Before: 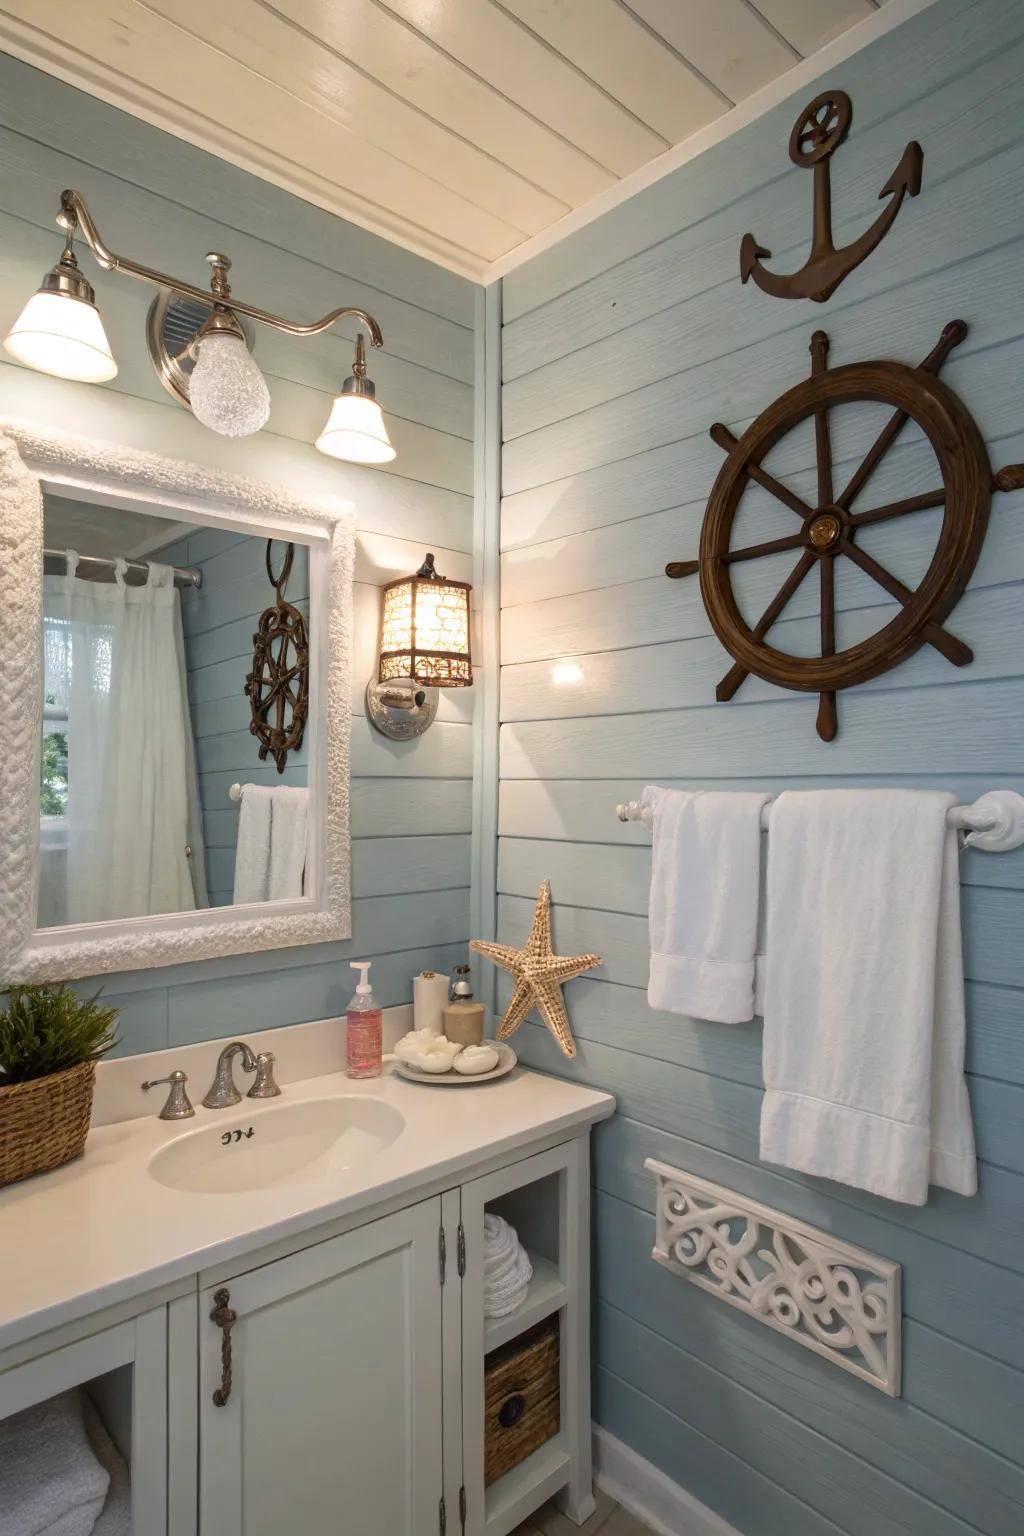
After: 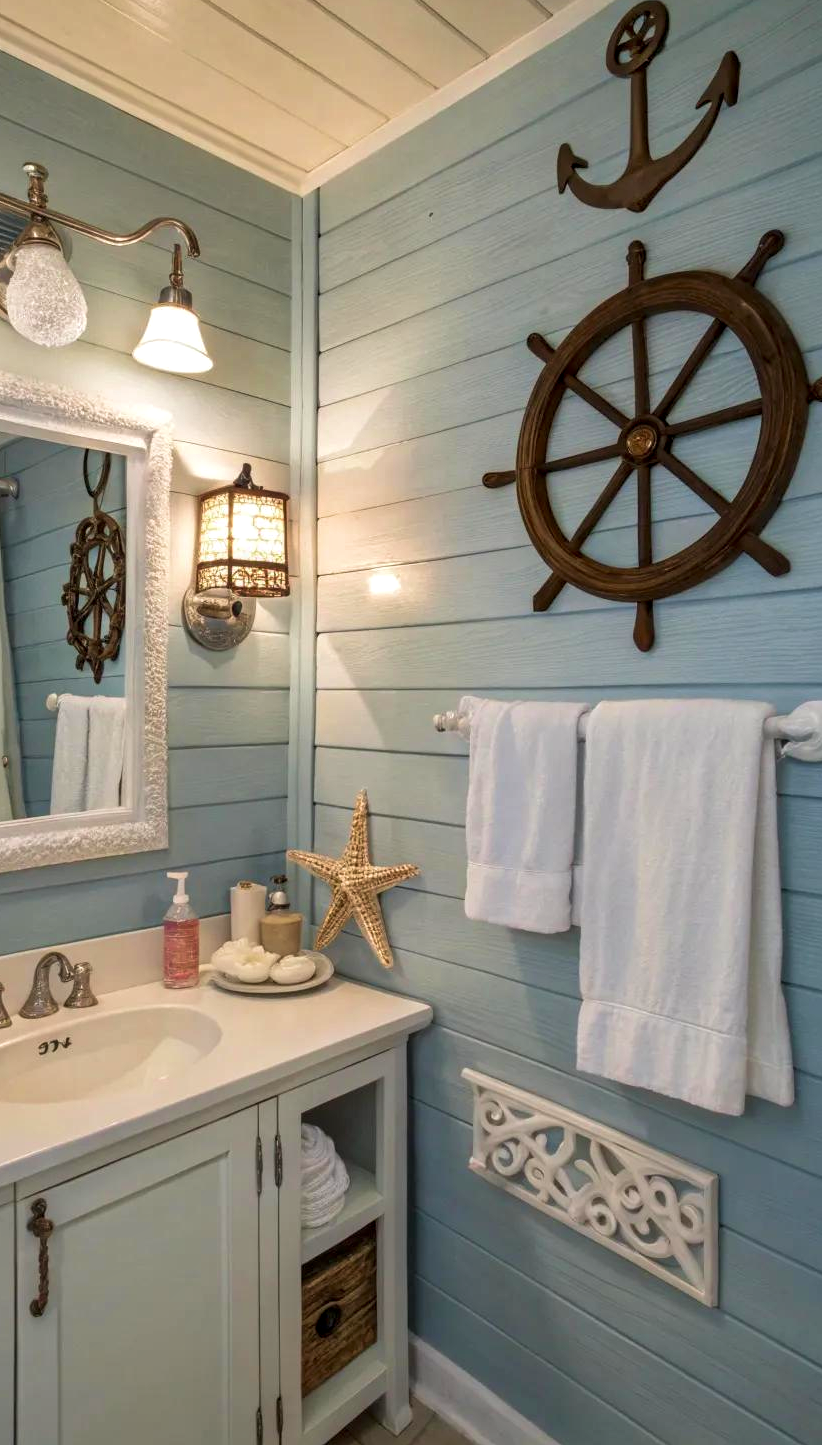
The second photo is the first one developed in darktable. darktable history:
shadows and highlights: low approximation 0.01, soften with gaussian
velvia: on, module defaults
color balance rgb: perceptual saturation grading › global saturation 0.106%, perceptual brilliance grading › global brilliance 2.712%, perceptual brilliance grading › highlights -3.103%, perceptual brilliance grading › shadows 3.287%, global vibrance 9.58%
crop and rotate: left 17.961%, top 5.922%, right 1.689%
local contrast: on, module defaults
